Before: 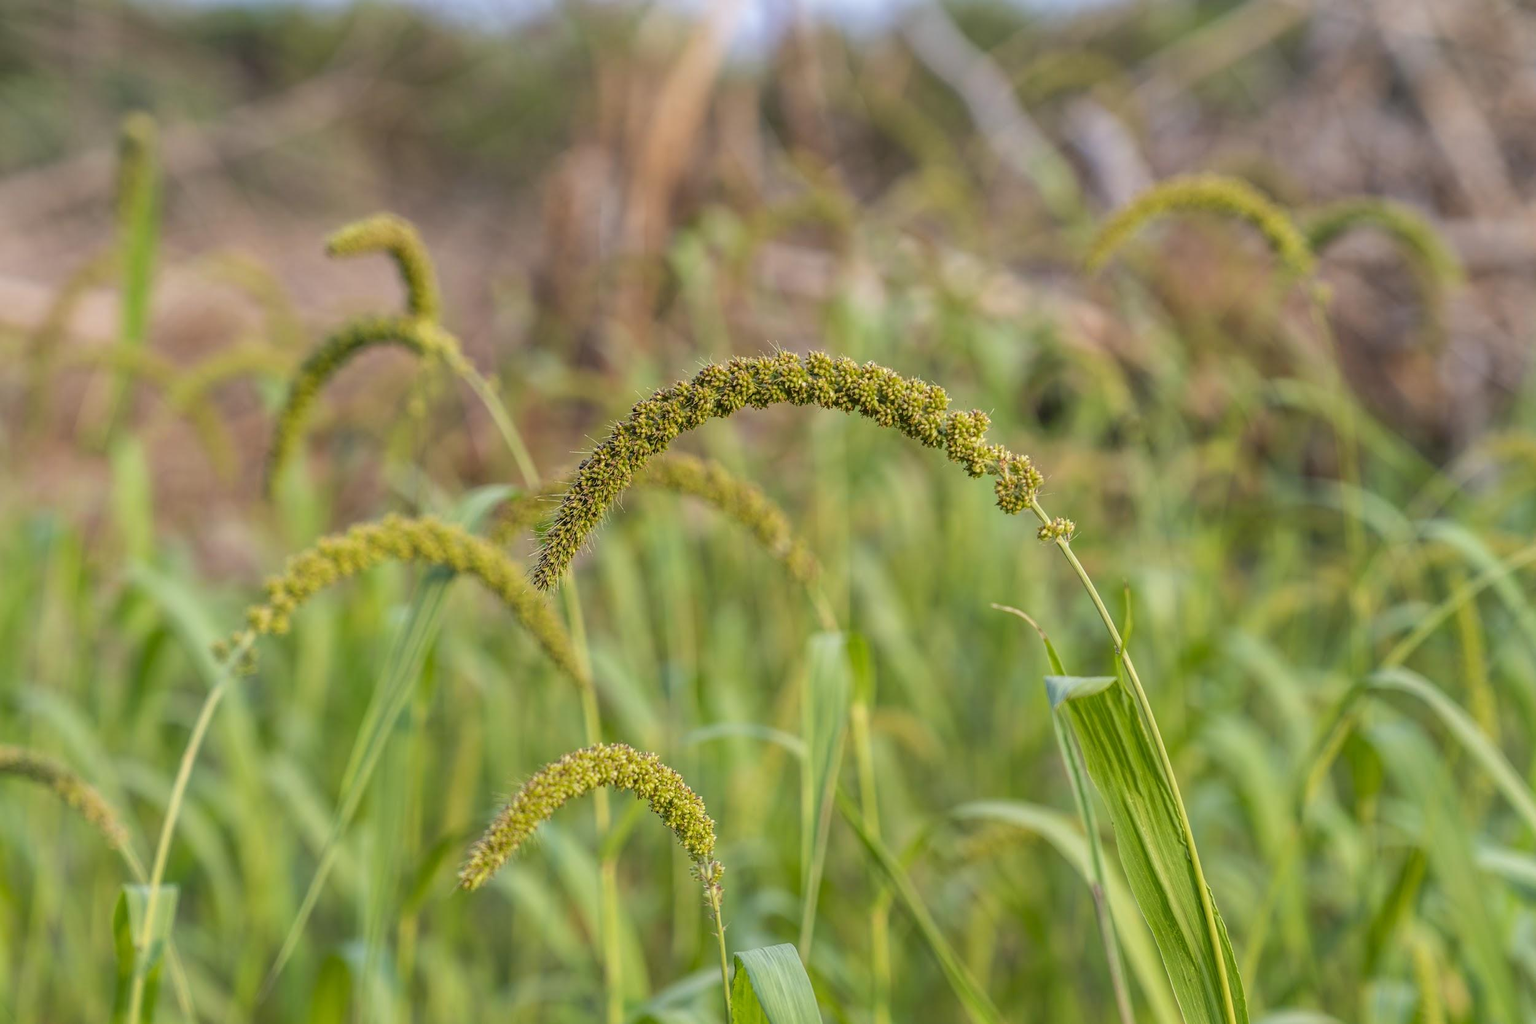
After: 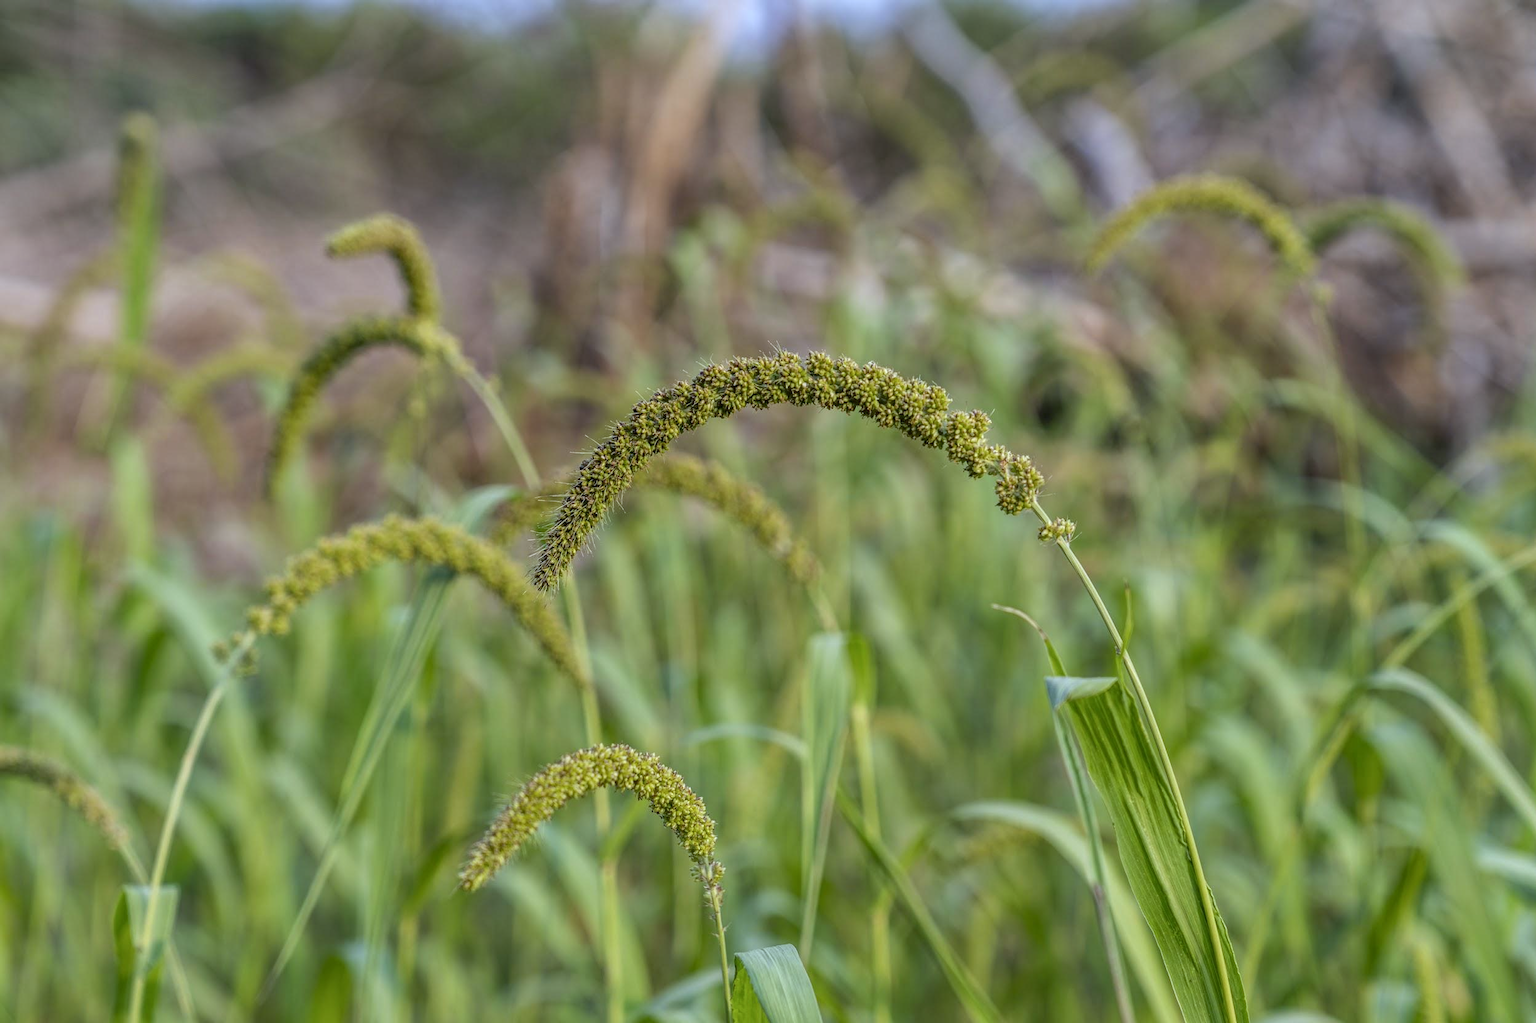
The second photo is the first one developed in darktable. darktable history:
contrast brightness saturation: saturation -0.05
white balance: red 0.931, blue 1.11
local contrast: on, module defaults
shadows and highlights: radius 133.83, soften with gaussian
exposure: exposure -0.177 EV, compensate highlight preservation false
